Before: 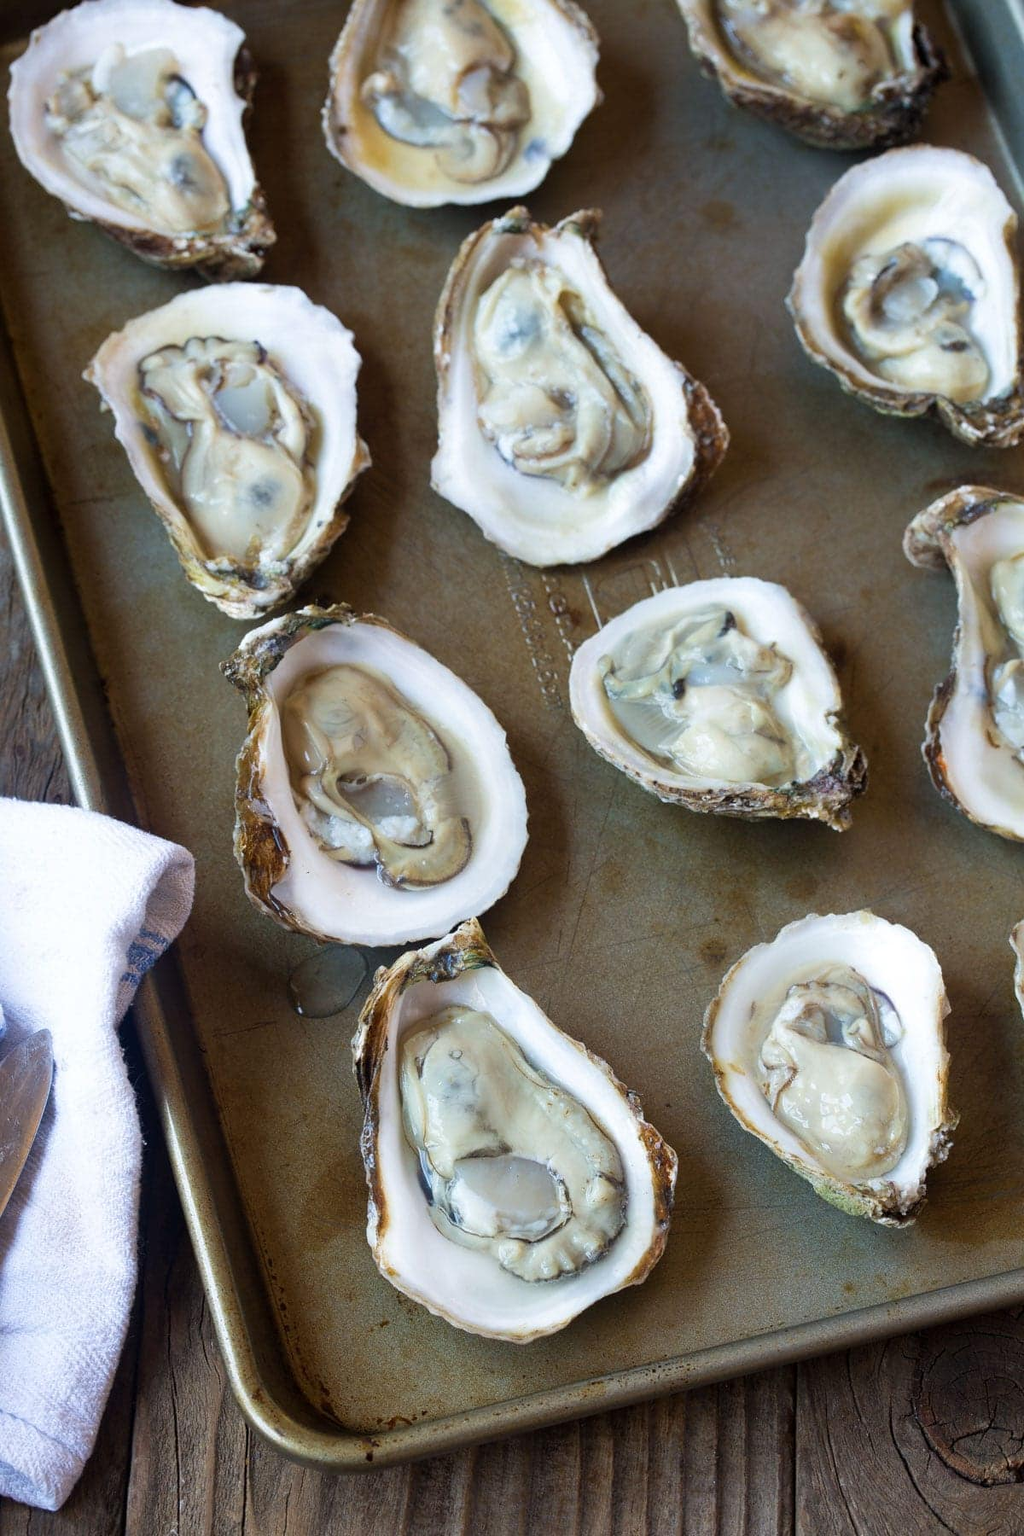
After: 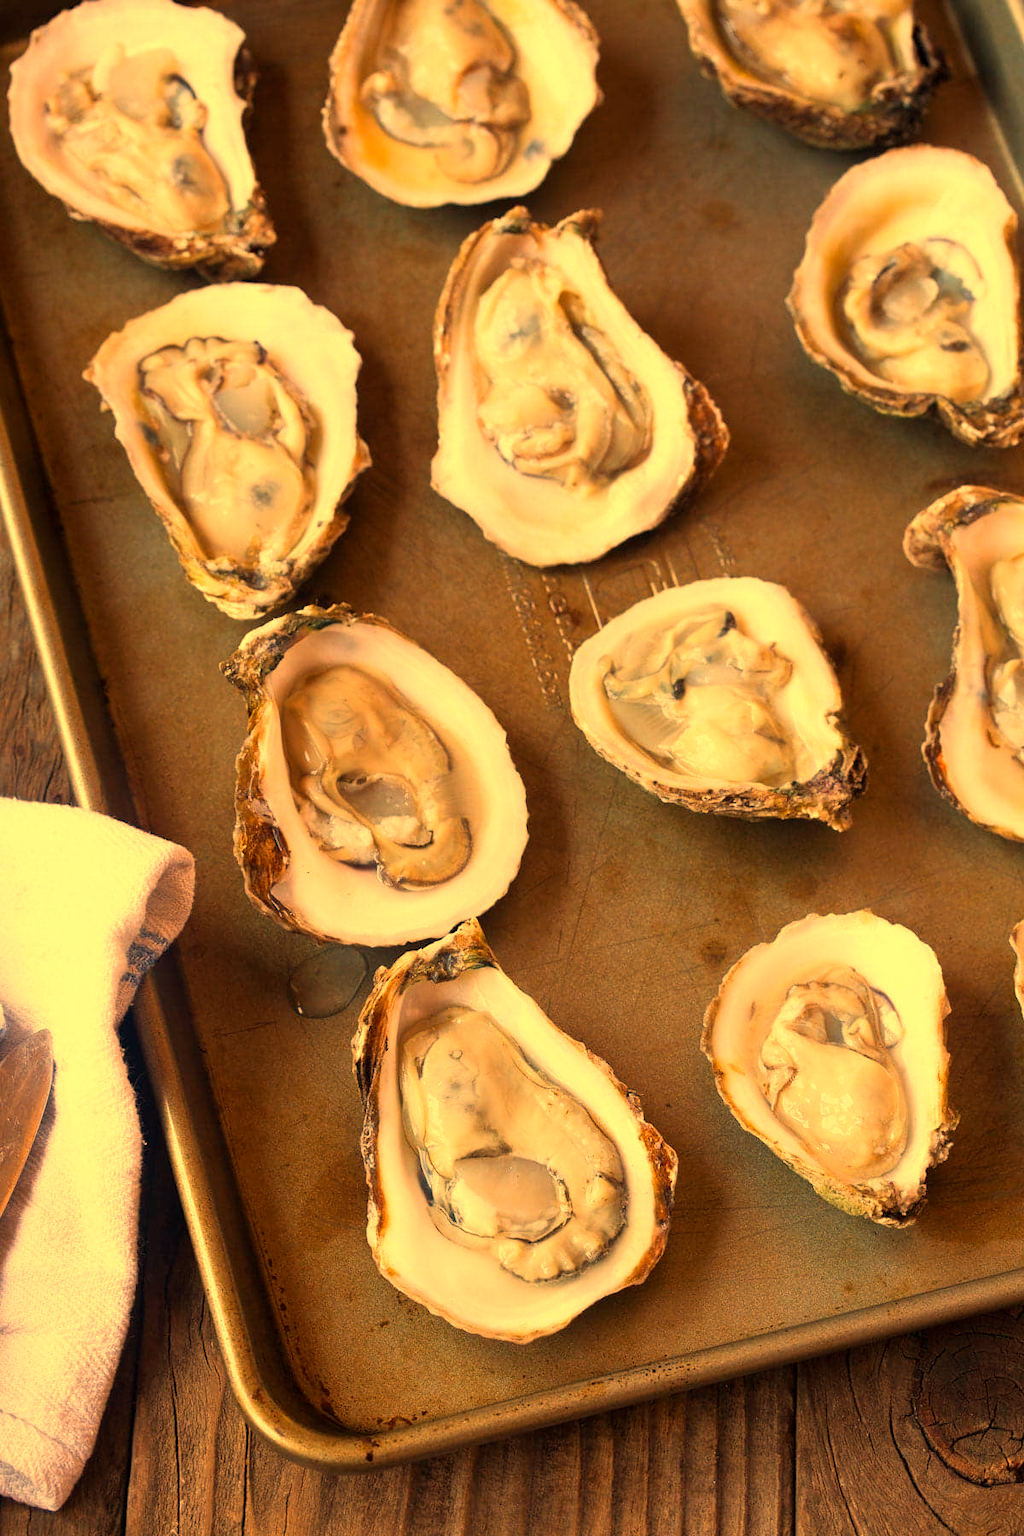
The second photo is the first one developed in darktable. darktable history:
white balance: red 1.467, blue 0.684
color correction: highlights a* 1.39, highlights b* 17.83
